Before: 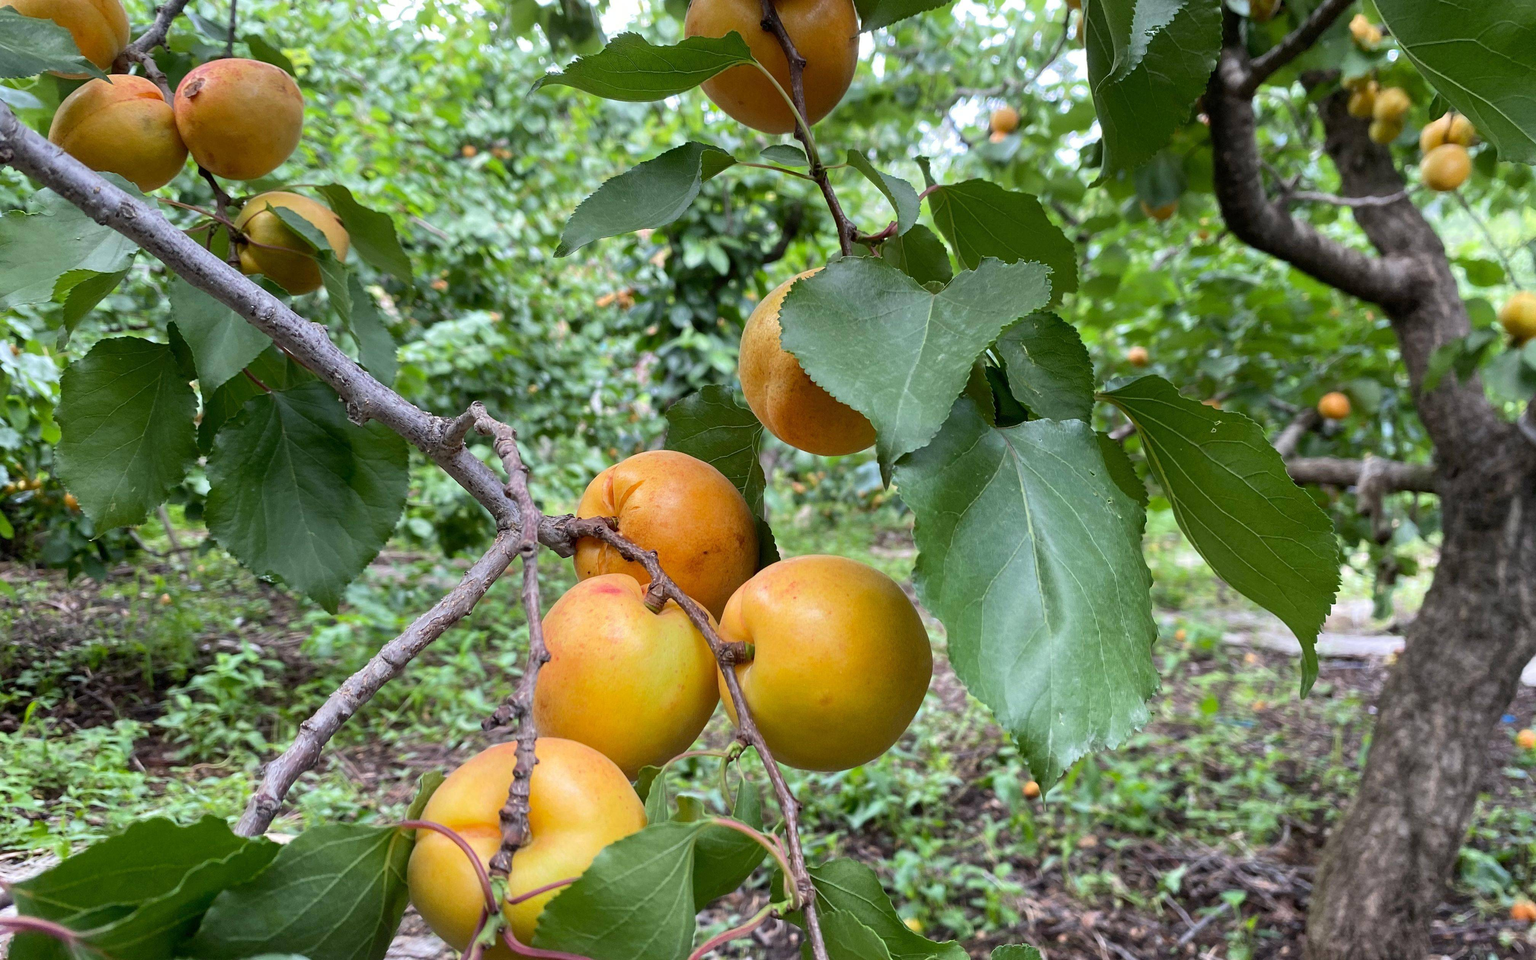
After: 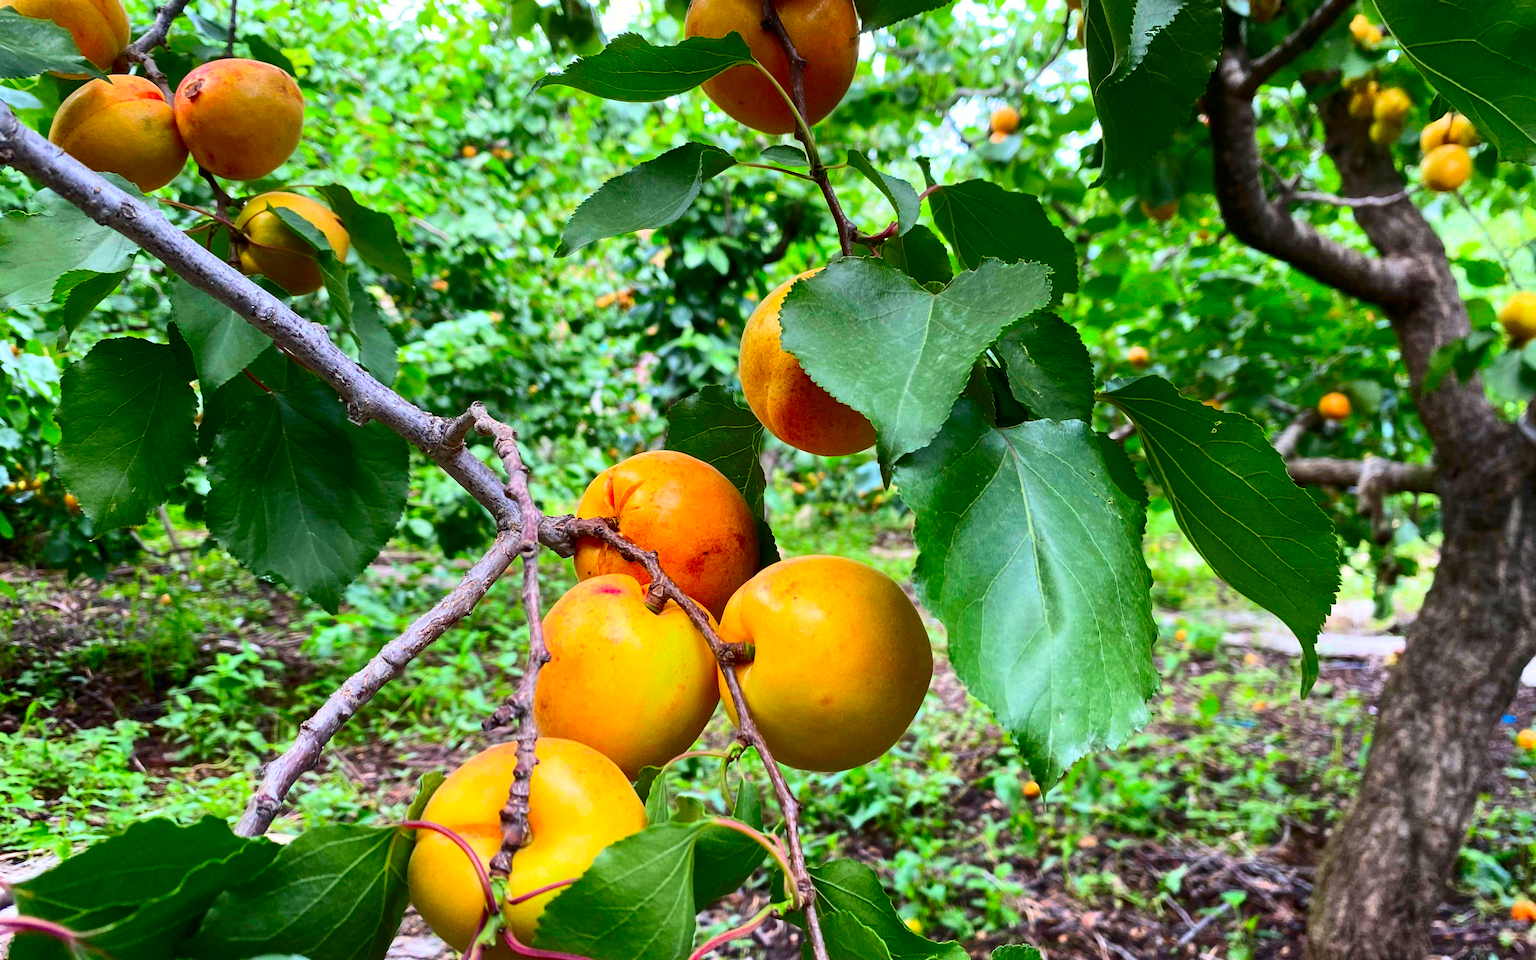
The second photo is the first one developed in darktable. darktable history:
contrast brightness saturation: contrast 0.266, brightness 0.023, saturation 0.876
